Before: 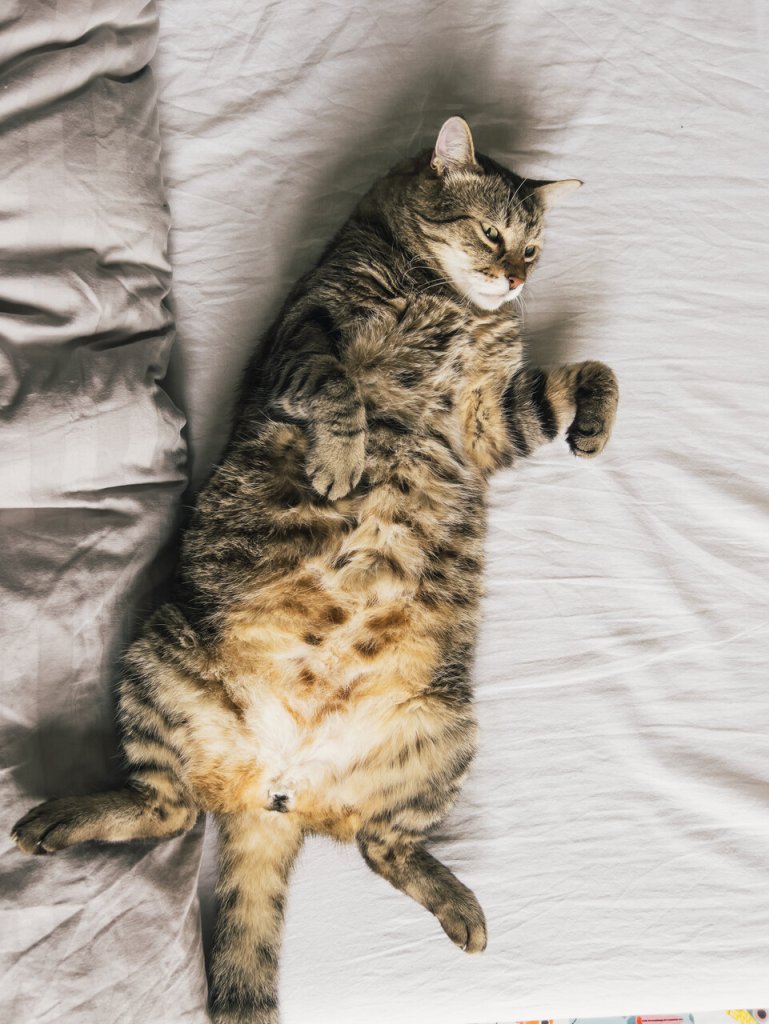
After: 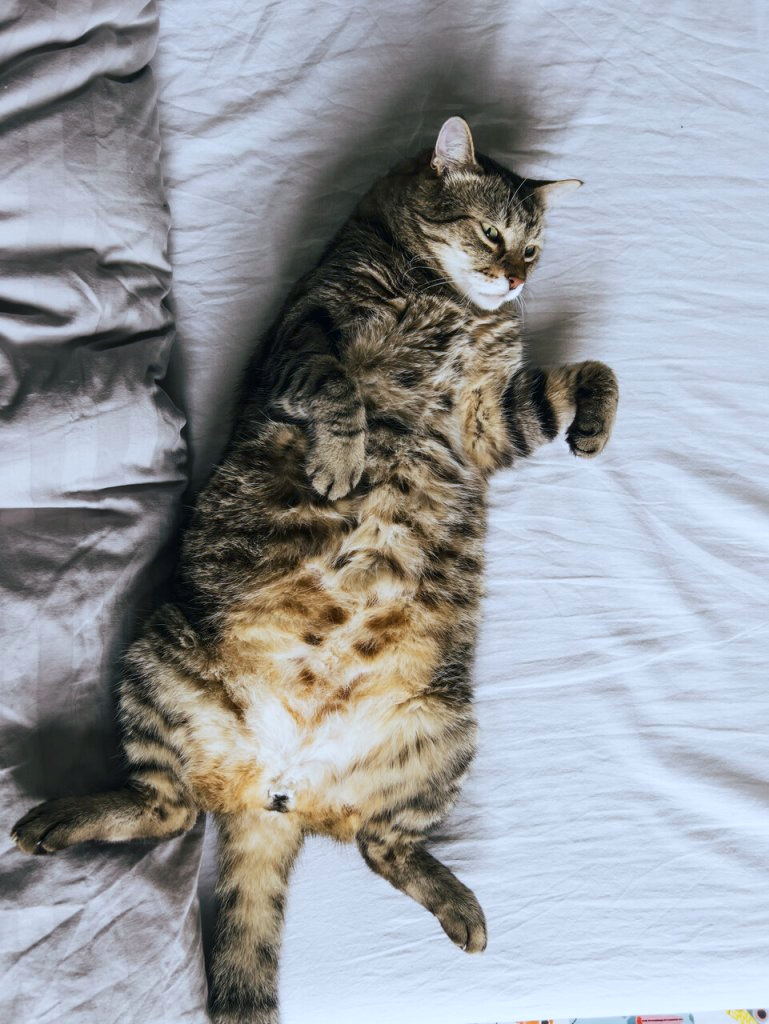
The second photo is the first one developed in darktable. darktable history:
contrast brightness saturation: contrast 0.066, brightness -0.127, saturation 0.063
color calibration: x 0.372, y 0.386, temperature 4286.61 K
